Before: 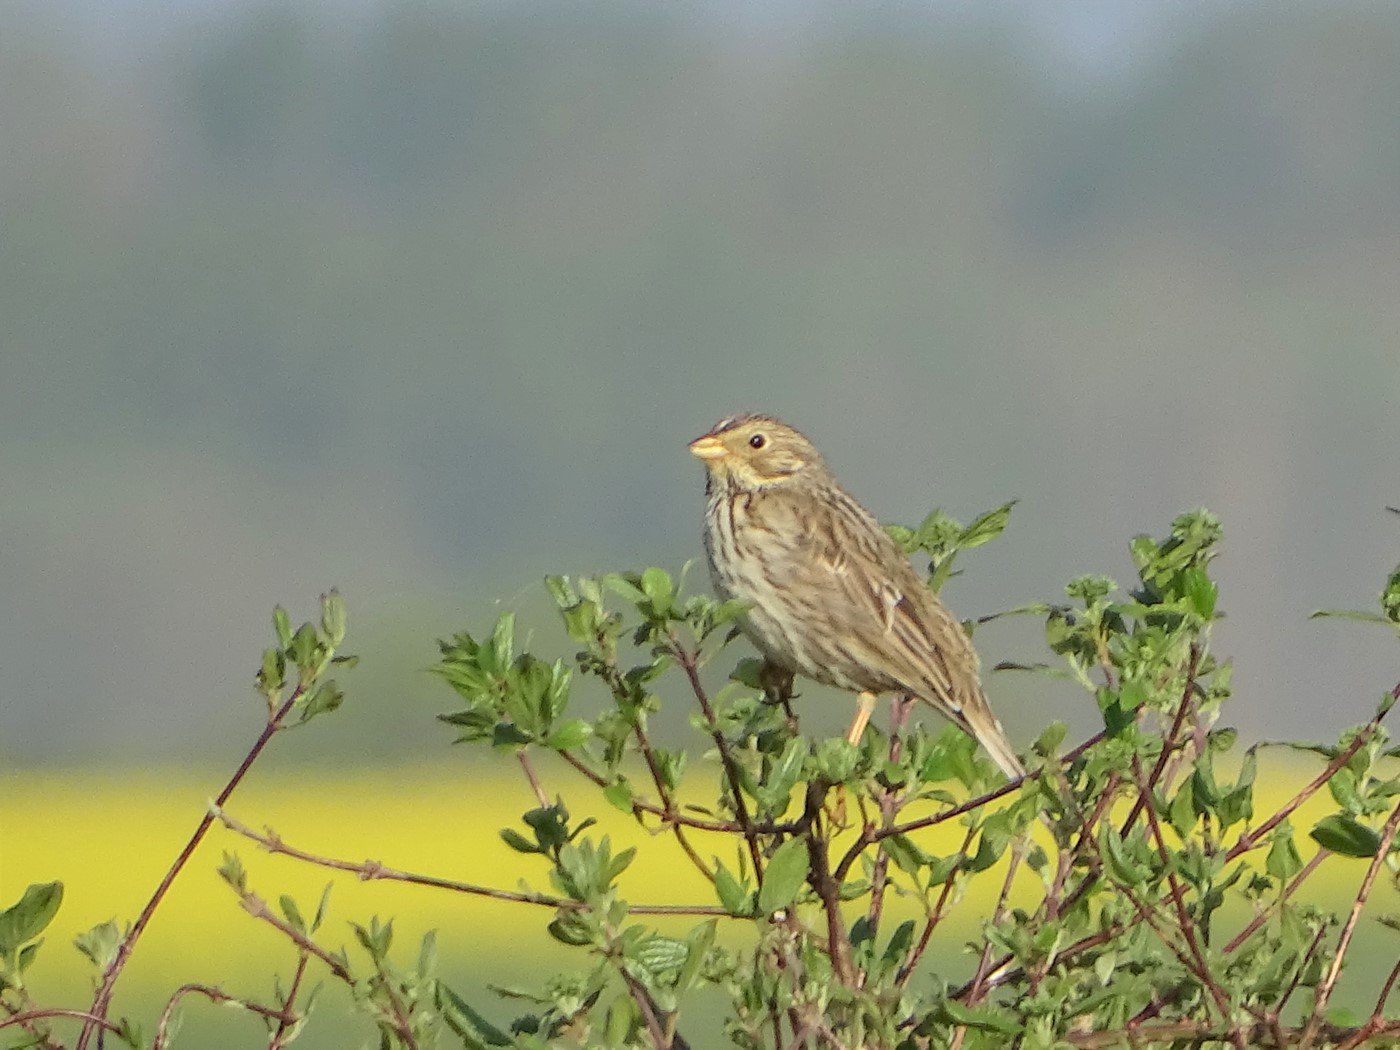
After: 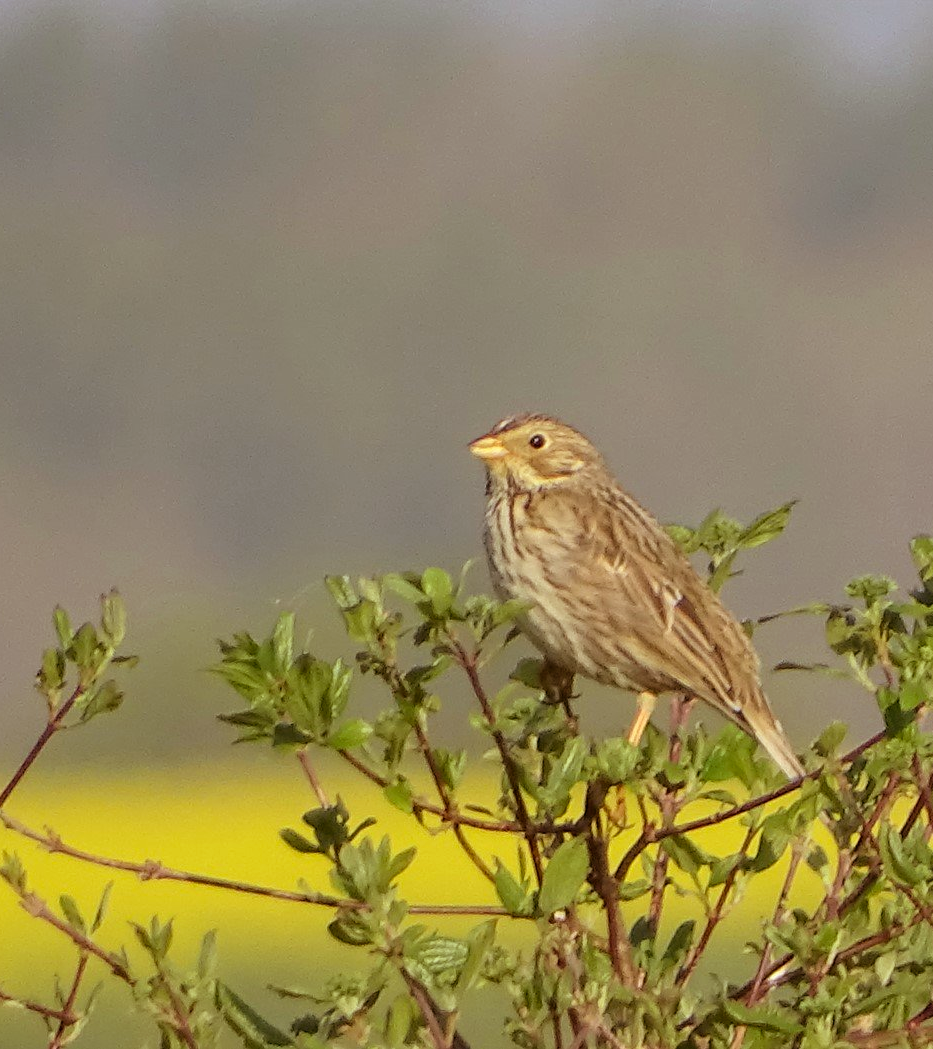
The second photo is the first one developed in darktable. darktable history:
rgb levels: mode RGB, independent channels, levels [[0, 0.5, 1], [0, 0.521, 1], [0, 0.536, 1]]
color balance: mode lift, gamma, gain (sRGB), lift [1, 0.99, 1.01, 0.992], gamma [1, 1.037, 0.974, 0.963]
crop and rotate: left 15.754%, right 17.579%
